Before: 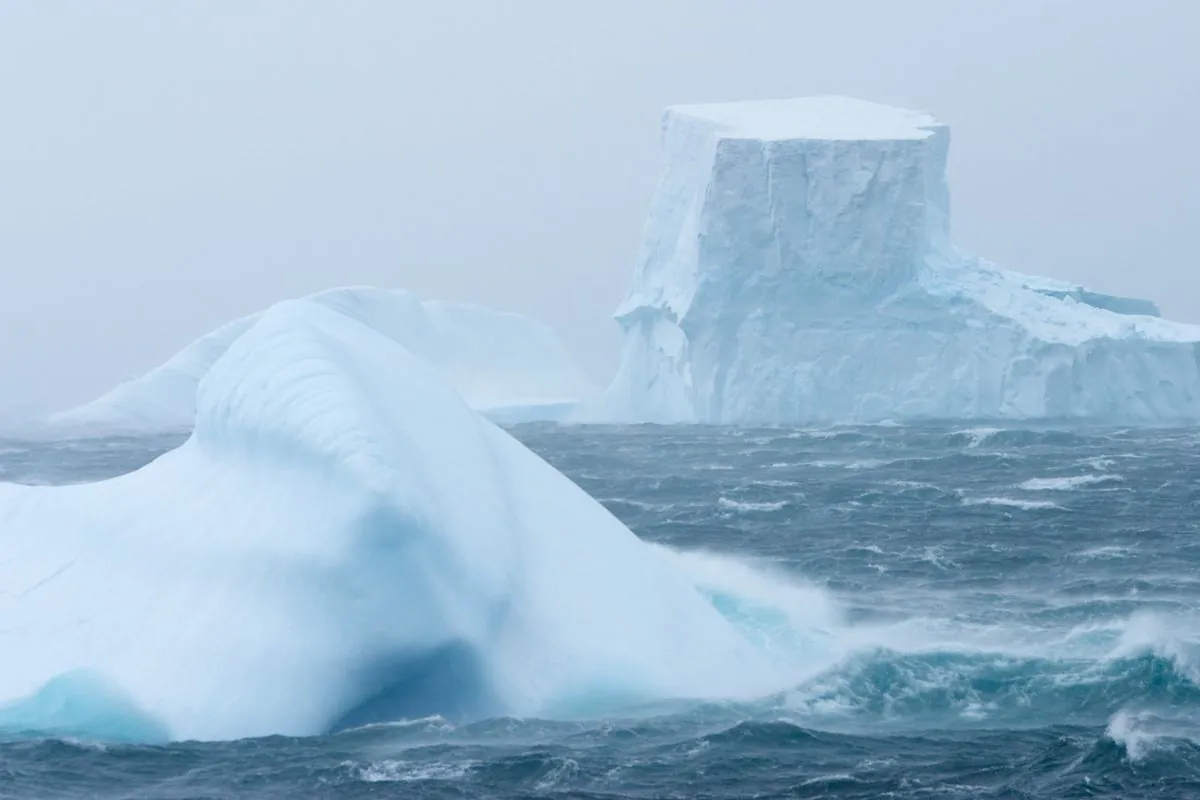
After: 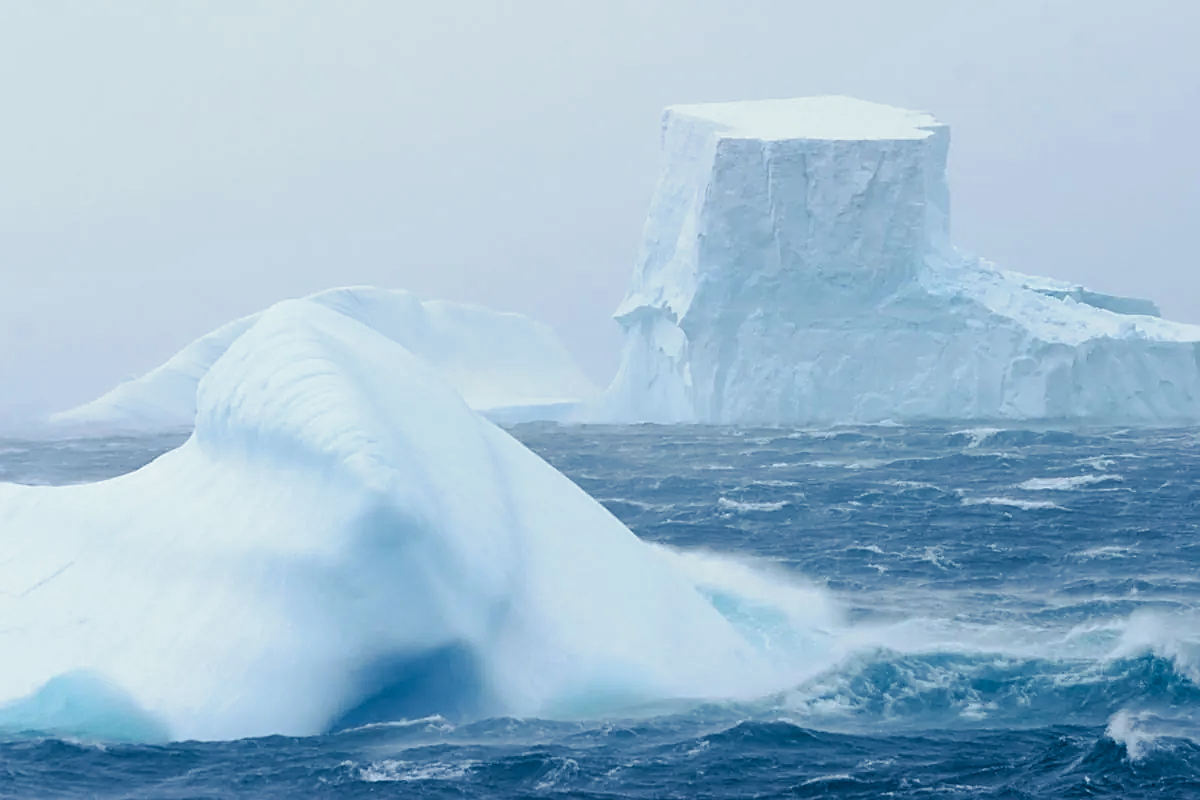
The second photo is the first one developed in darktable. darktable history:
split-toning: shadows › hue 226.8°, shadows › saturation 0.84
sharpen: on, module defaults
